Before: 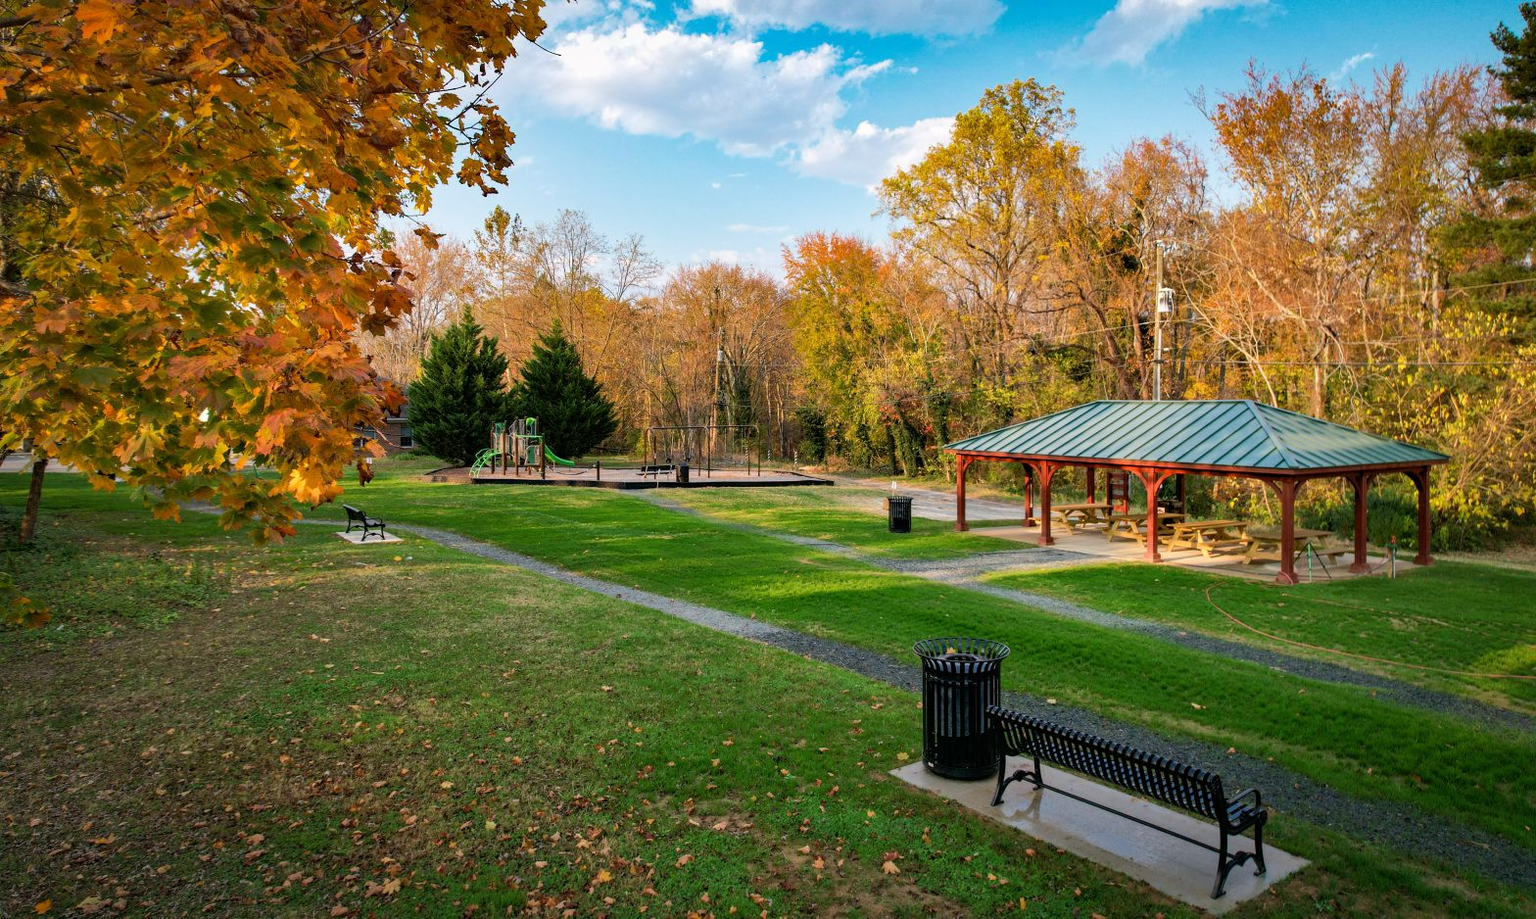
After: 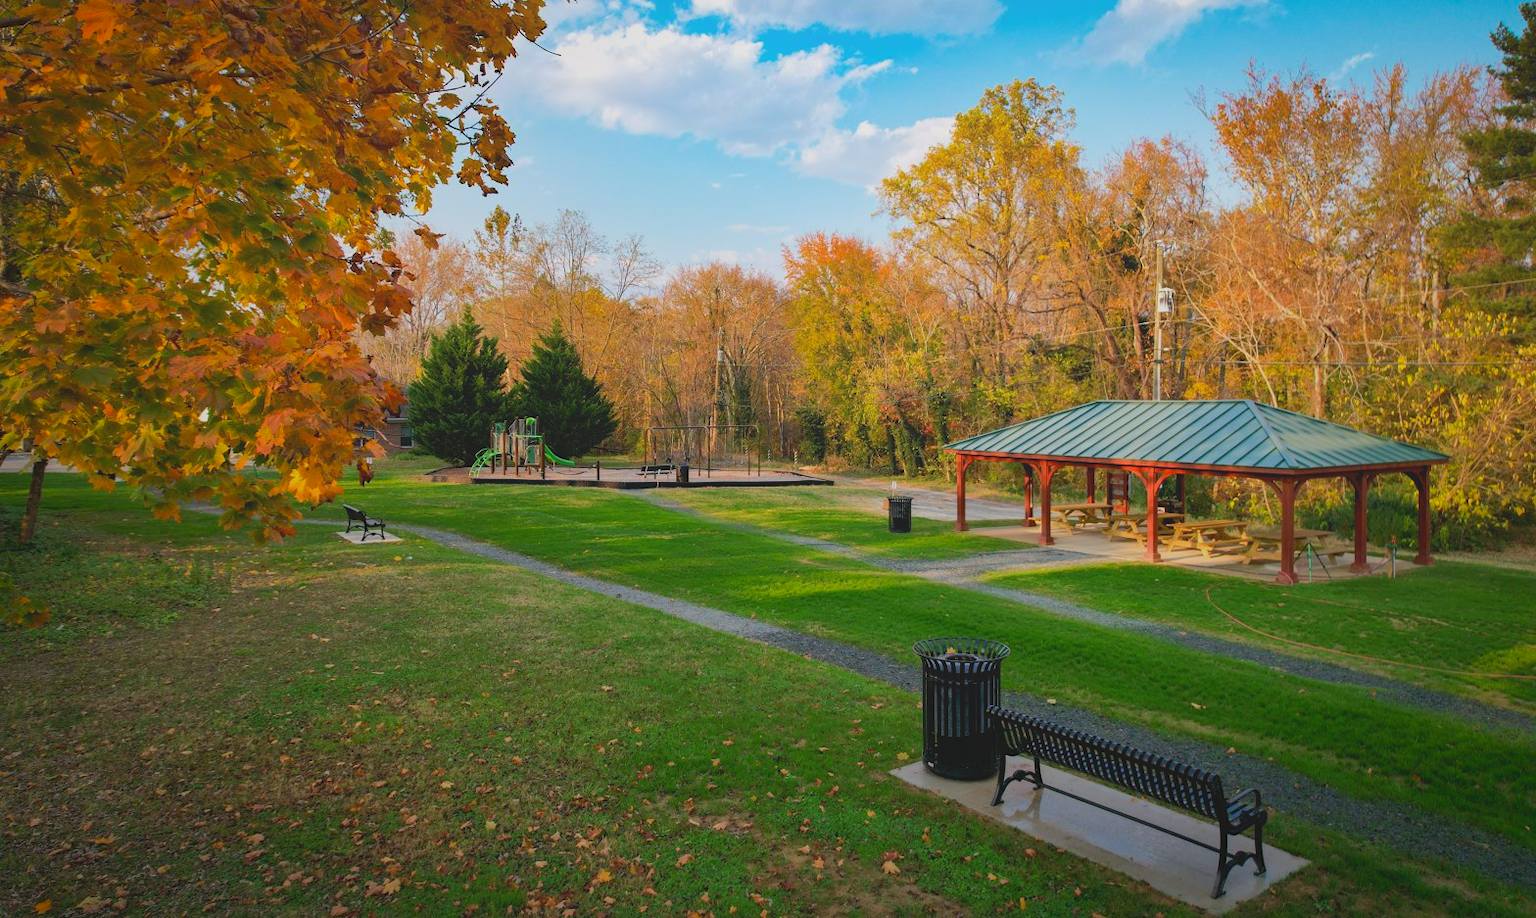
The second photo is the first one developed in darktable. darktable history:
local contrast: detail 69%
